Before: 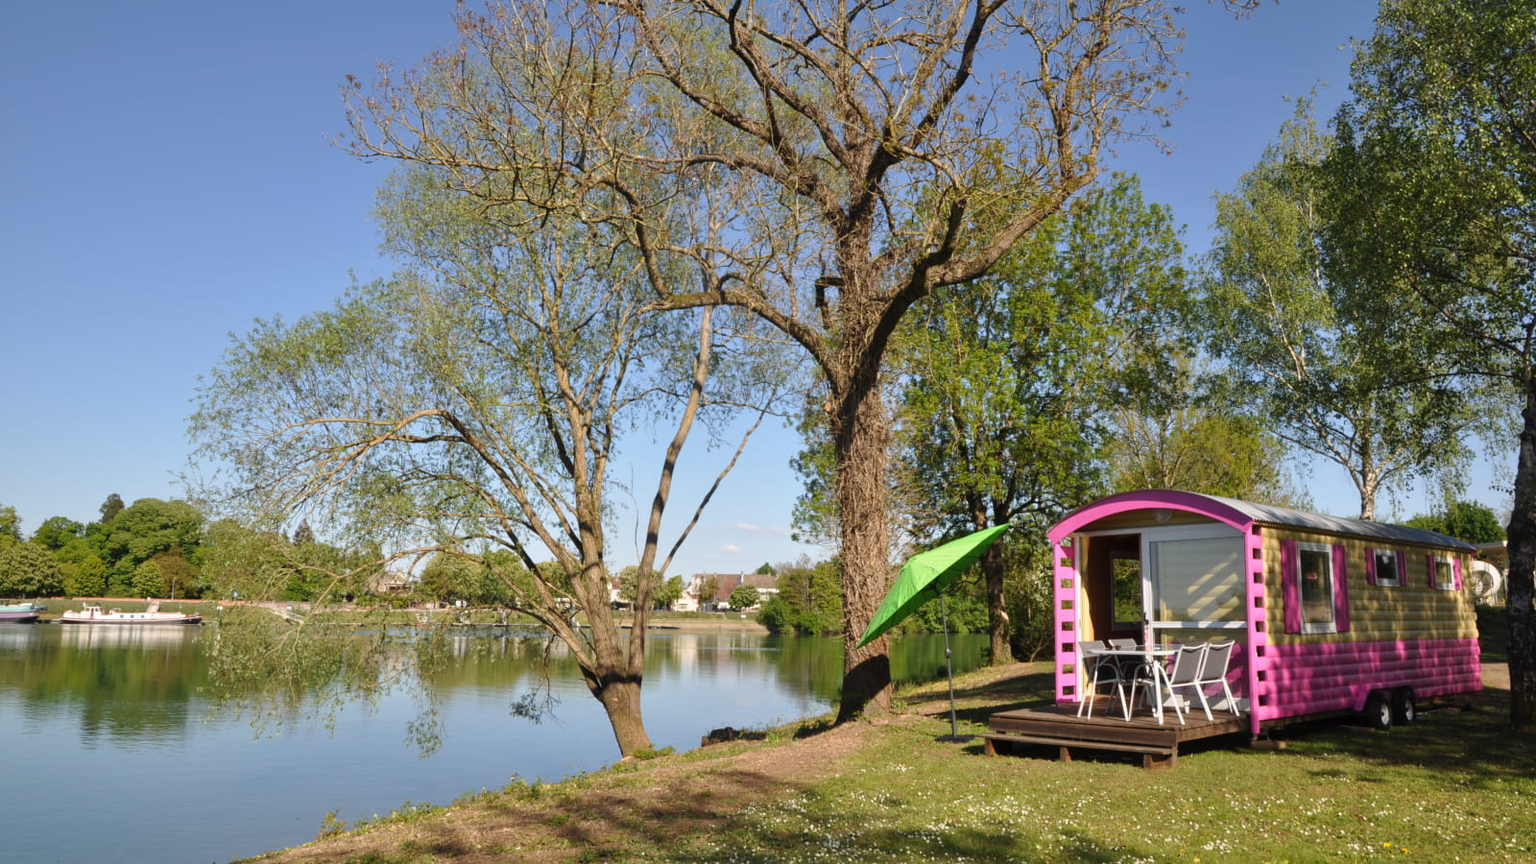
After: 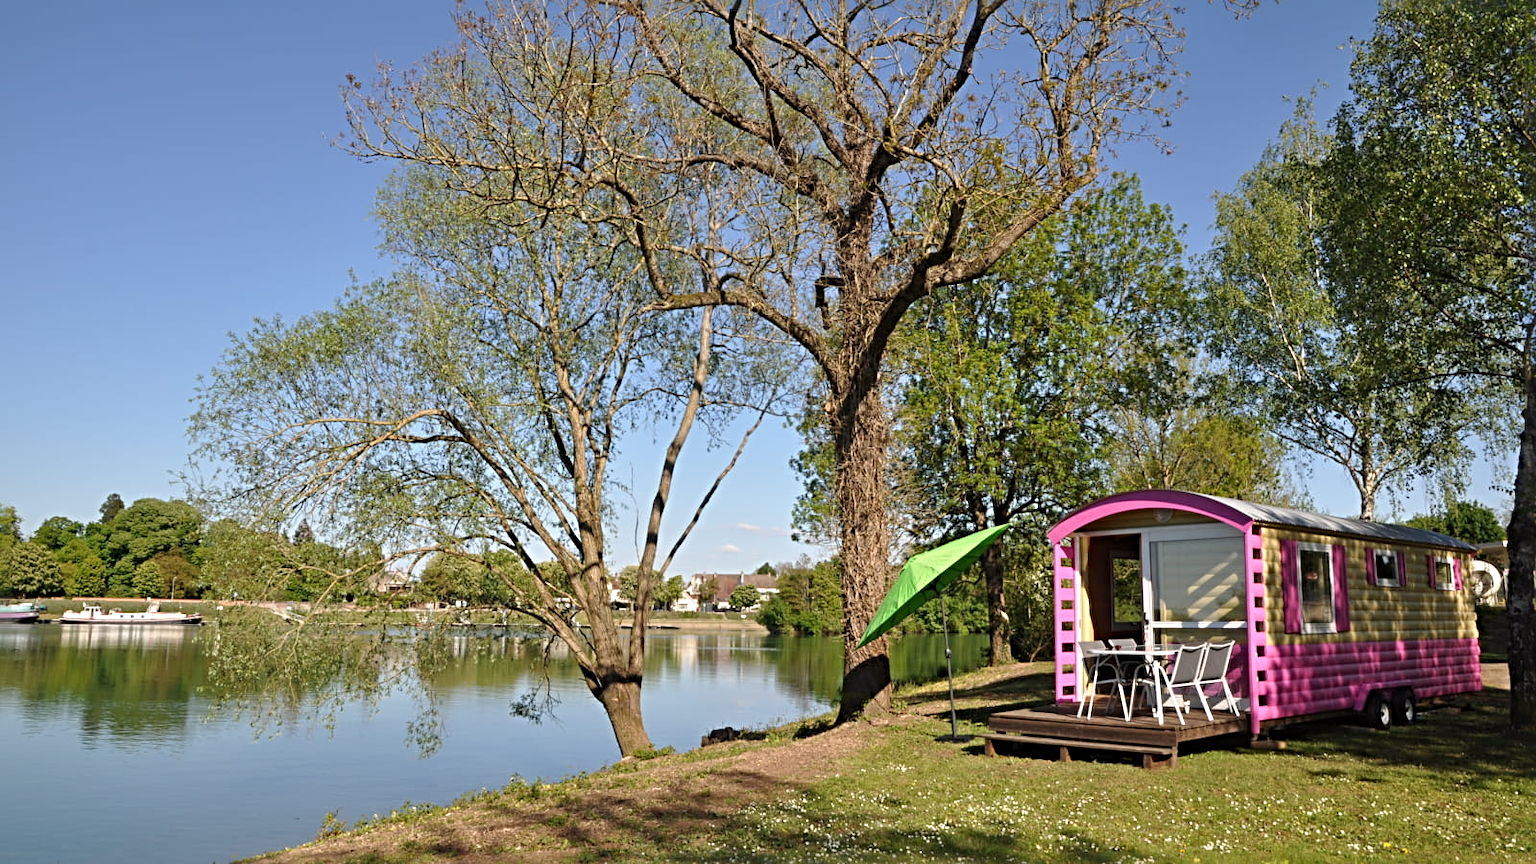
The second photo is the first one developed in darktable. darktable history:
sharpen: radius 4.871
